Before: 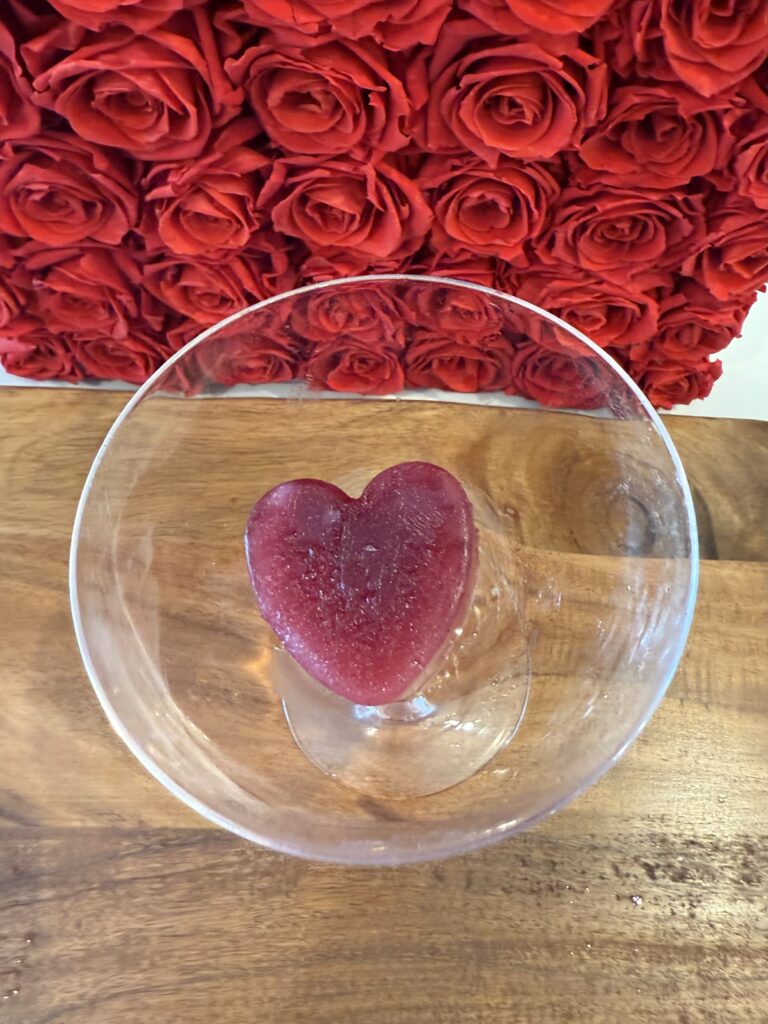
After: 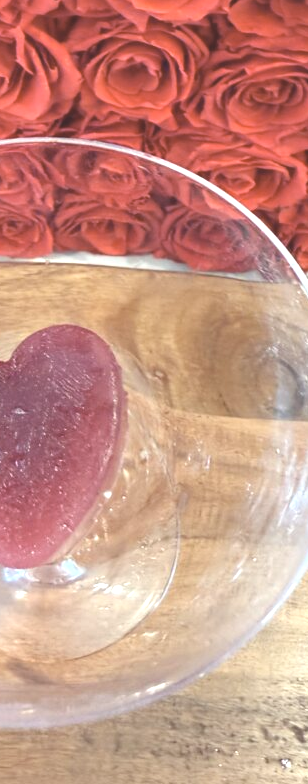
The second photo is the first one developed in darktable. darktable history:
tone equalizer: on, module defaults
exposure: black level correction -0.002, exposure 1.115 EV, compensate highlight preservation false
crop: left 45.721%, top 13.393%, right 14.118%, bottom 10.01%
contrast brightness saturation: contrast -0.26, saturation -0.43
